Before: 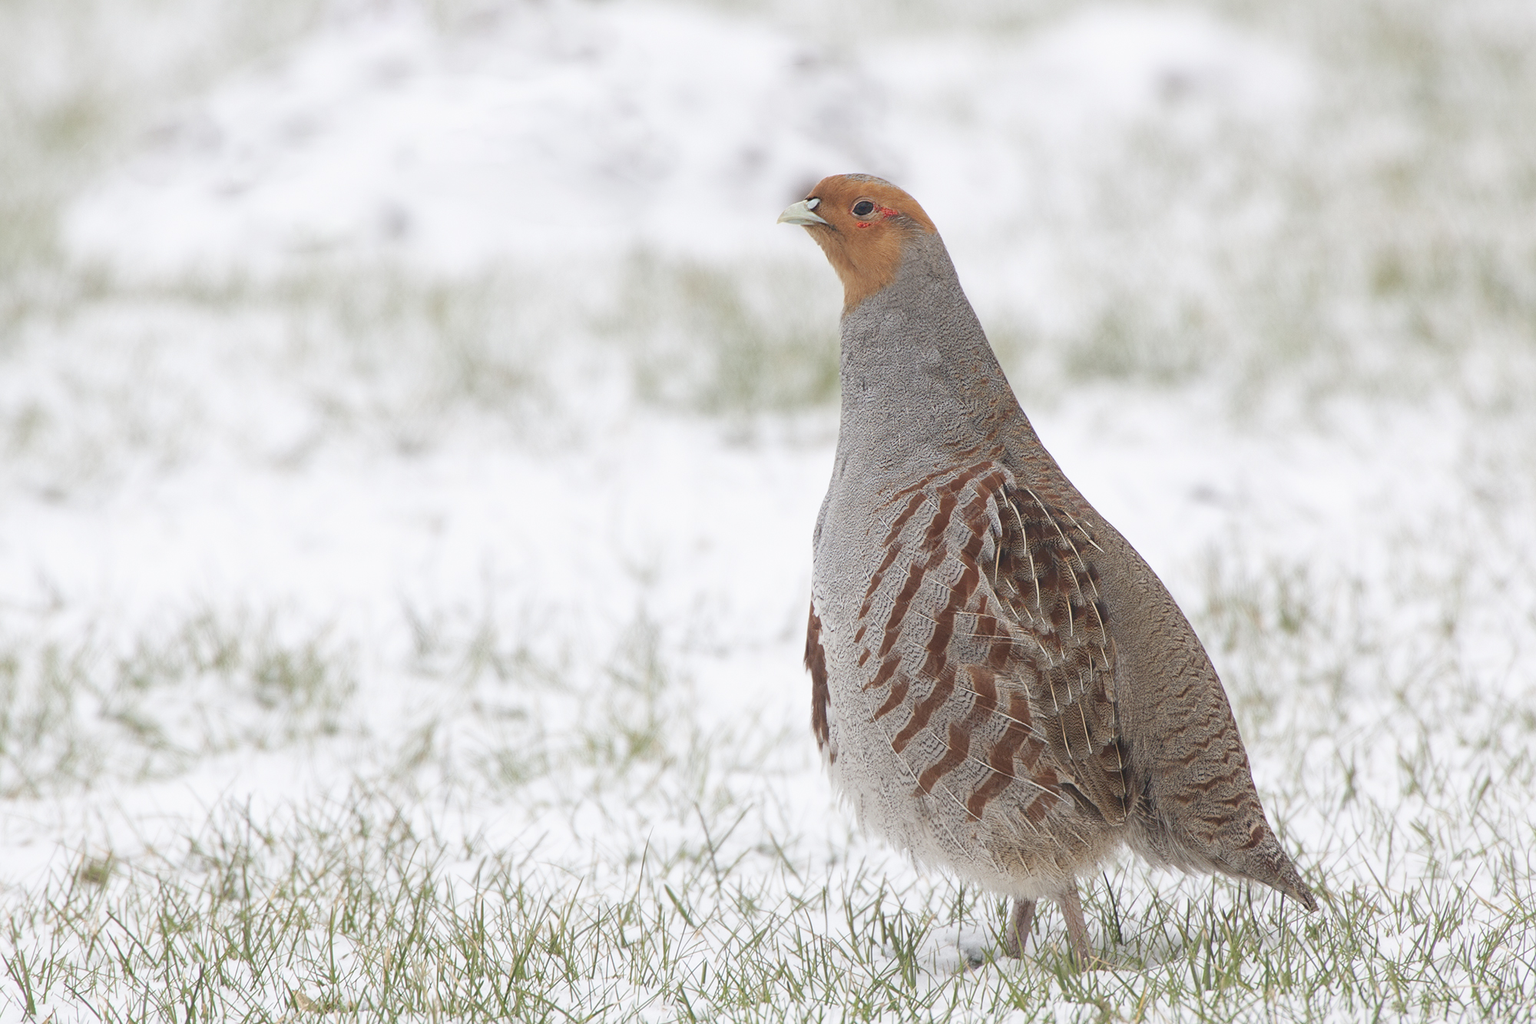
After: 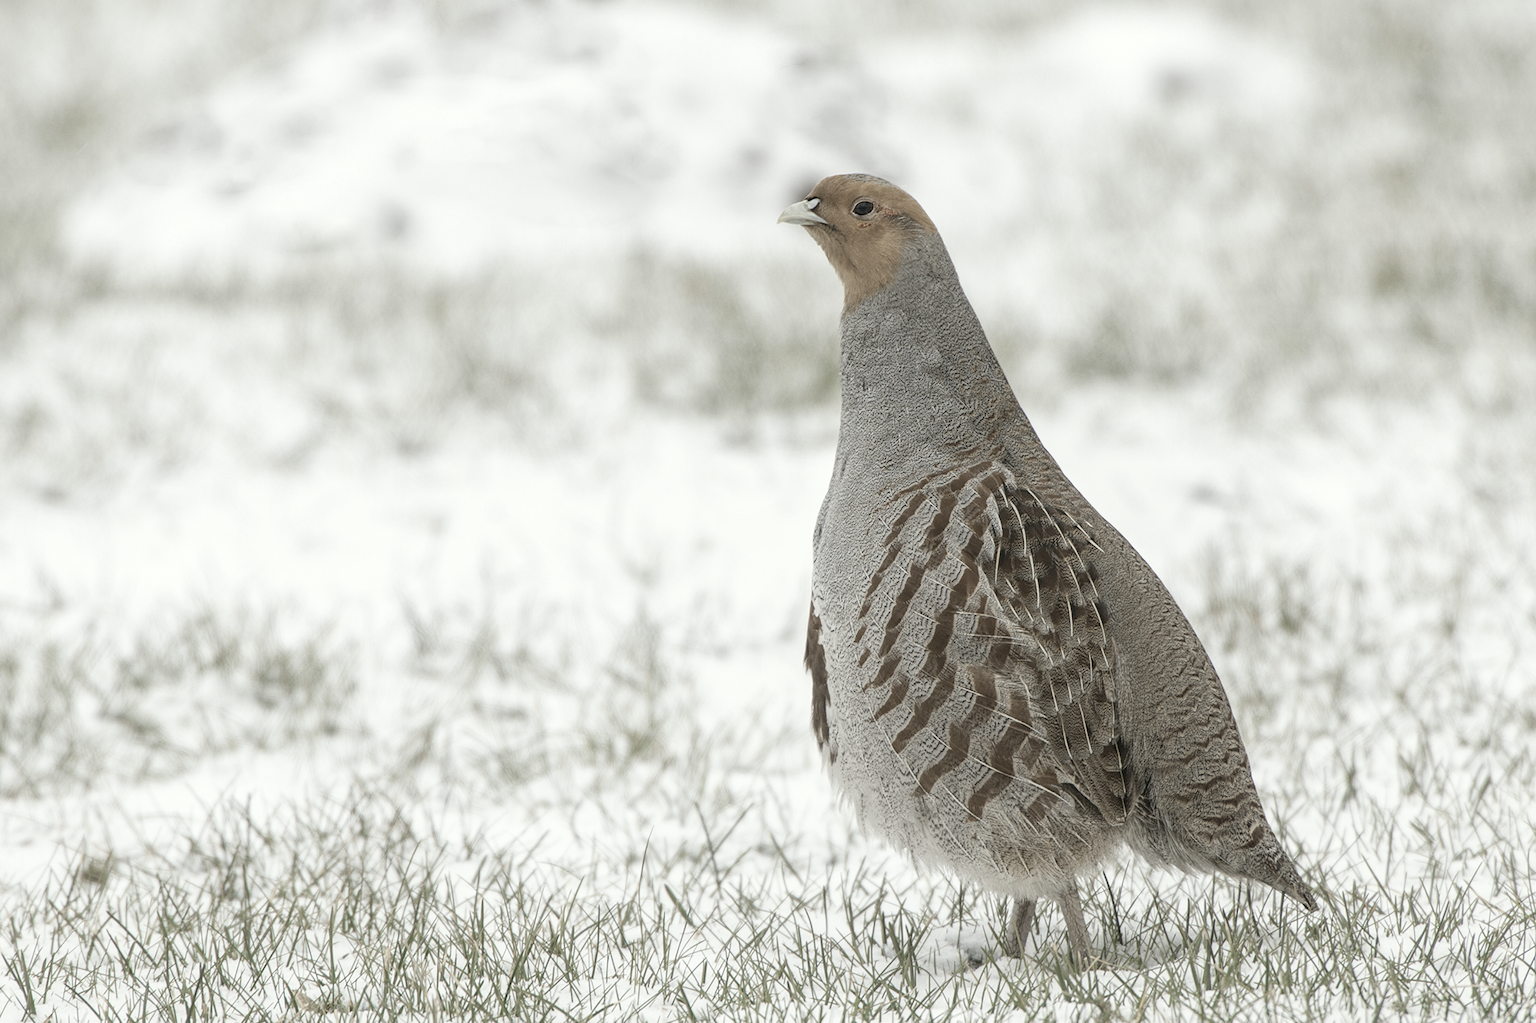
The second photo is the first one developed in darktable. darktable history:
local contrast: on, module defaults
color balance: input saturation 100.43%, contrast fulcrum 14.22%, output saturation 70.41%
tone curve: curves: ch1 [(0, 0) (0.173, 0.145) (0.467, 0.477) (0.808, 0.611) (1, 1)]; ch2 [(0, 0) (0.255, 0.314) (0.498, 0.509) (0.694, 0.64) (1, 1)], color space Lab, independent channels, preserve colors none
